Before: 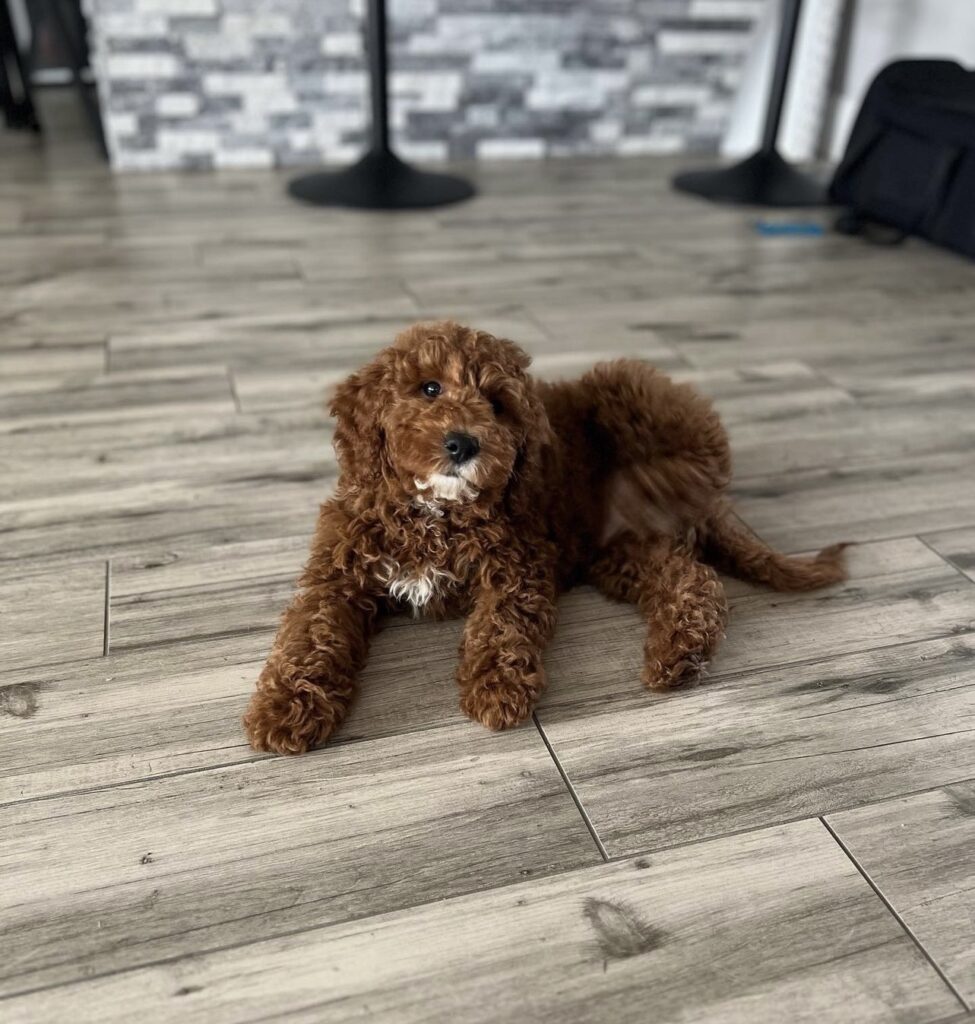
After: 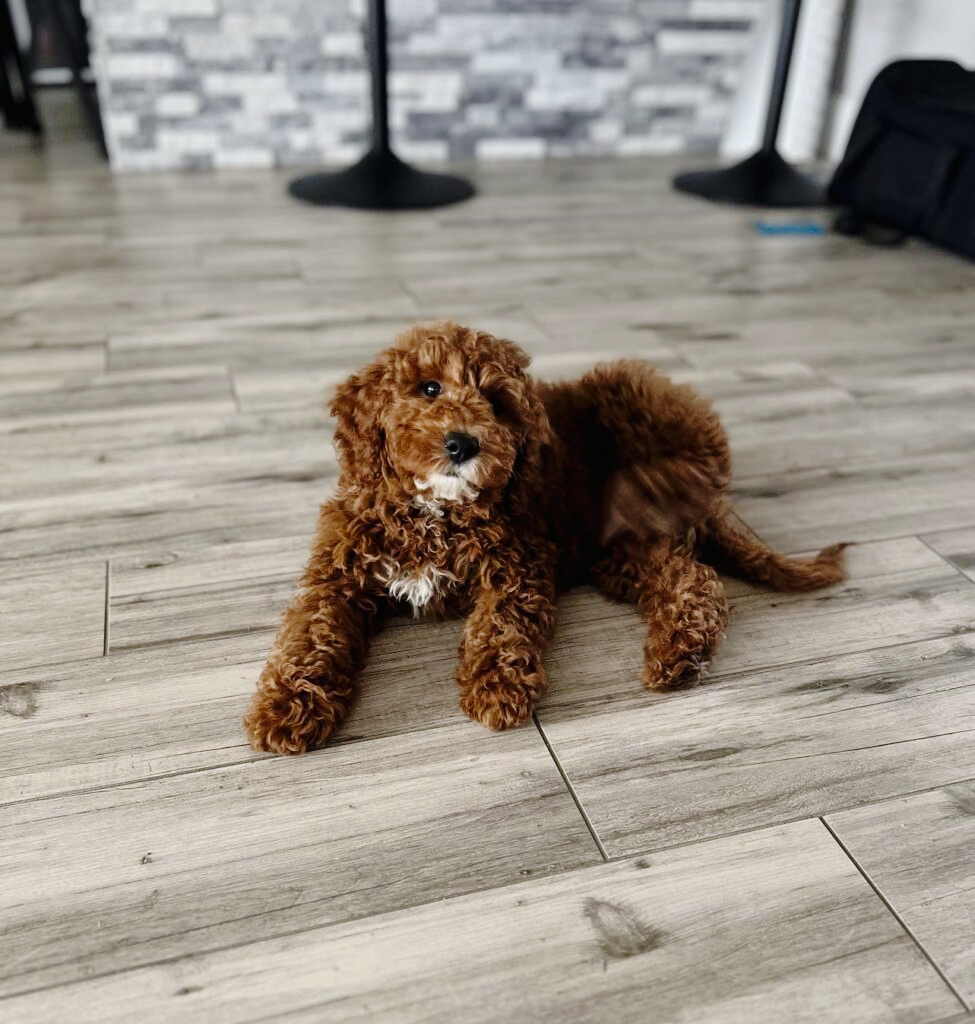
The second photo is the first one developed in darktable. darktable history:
exposure: exposure -0.072 EV, compensate highlight preservation false
tone curve: curves: ch0 [(0, 0) (0.003, 0.011) (0.011, 0.012) (0.025, 0.013) (0.044, 0.023) (0.069, 0.04) (0.1, 0.06) (0.136, 0.094) (0.177, 0.145) (0.224, 0.213) (0.277, 0.301) (0.335, 0.389) (0.399, 0.473) (0.468, 0.554) (0.543, 0.627) (0.623, 0.694) (0.709, 0.763) (0.801, 0.83) (0.898, 0.906) (1, 1)], preserve colors none
